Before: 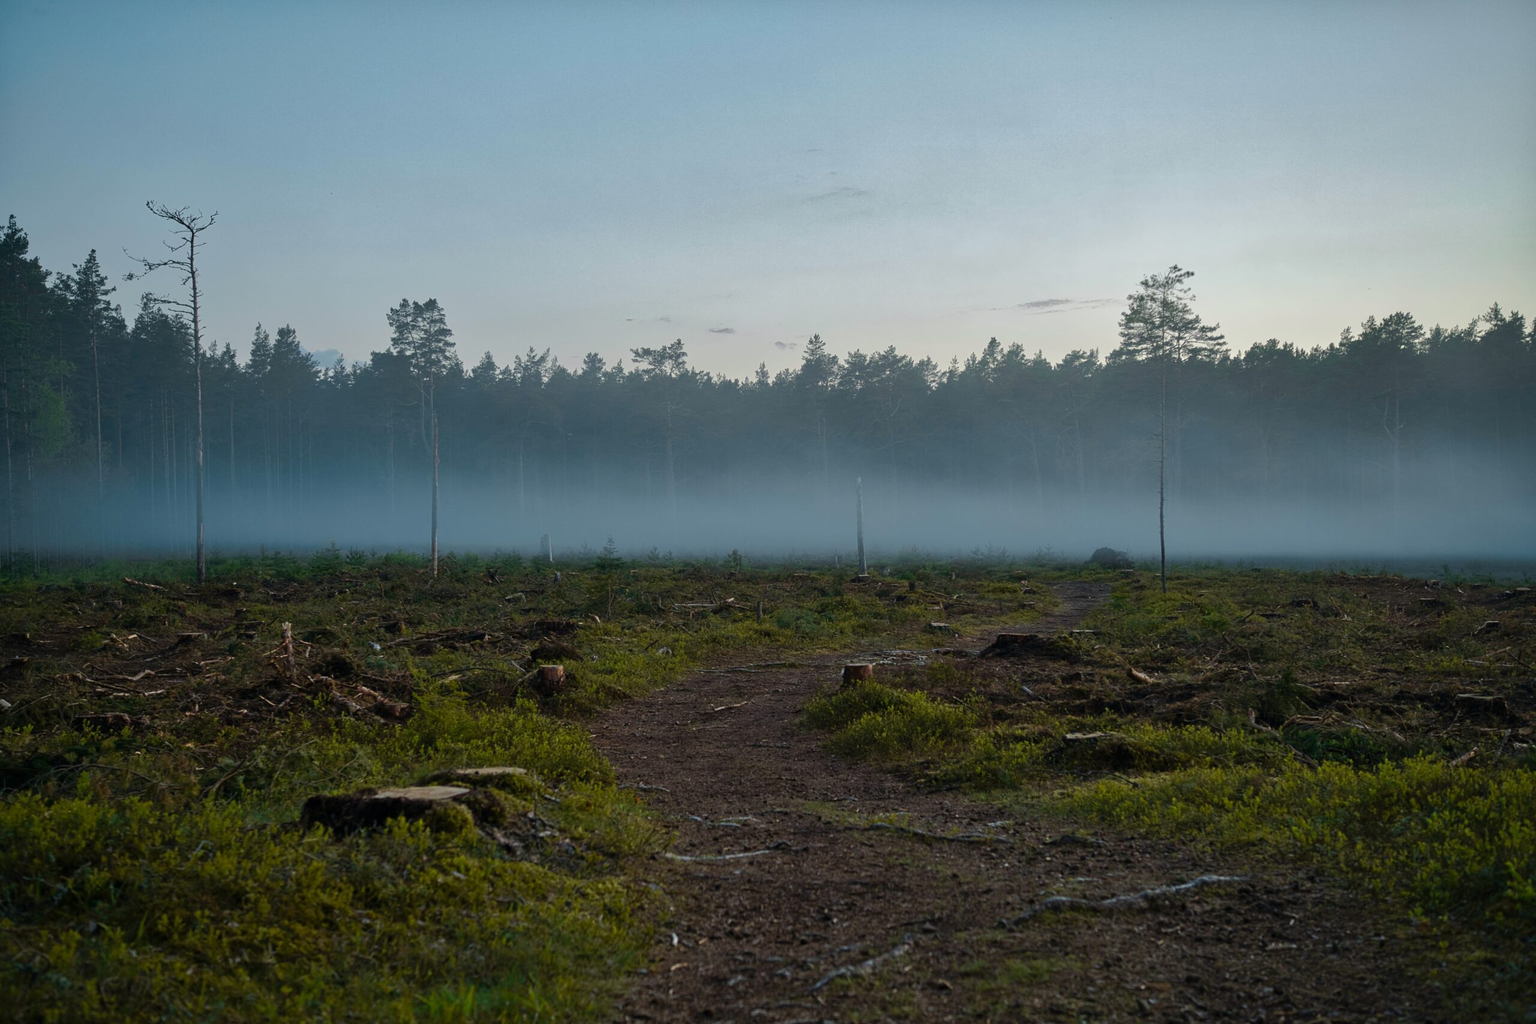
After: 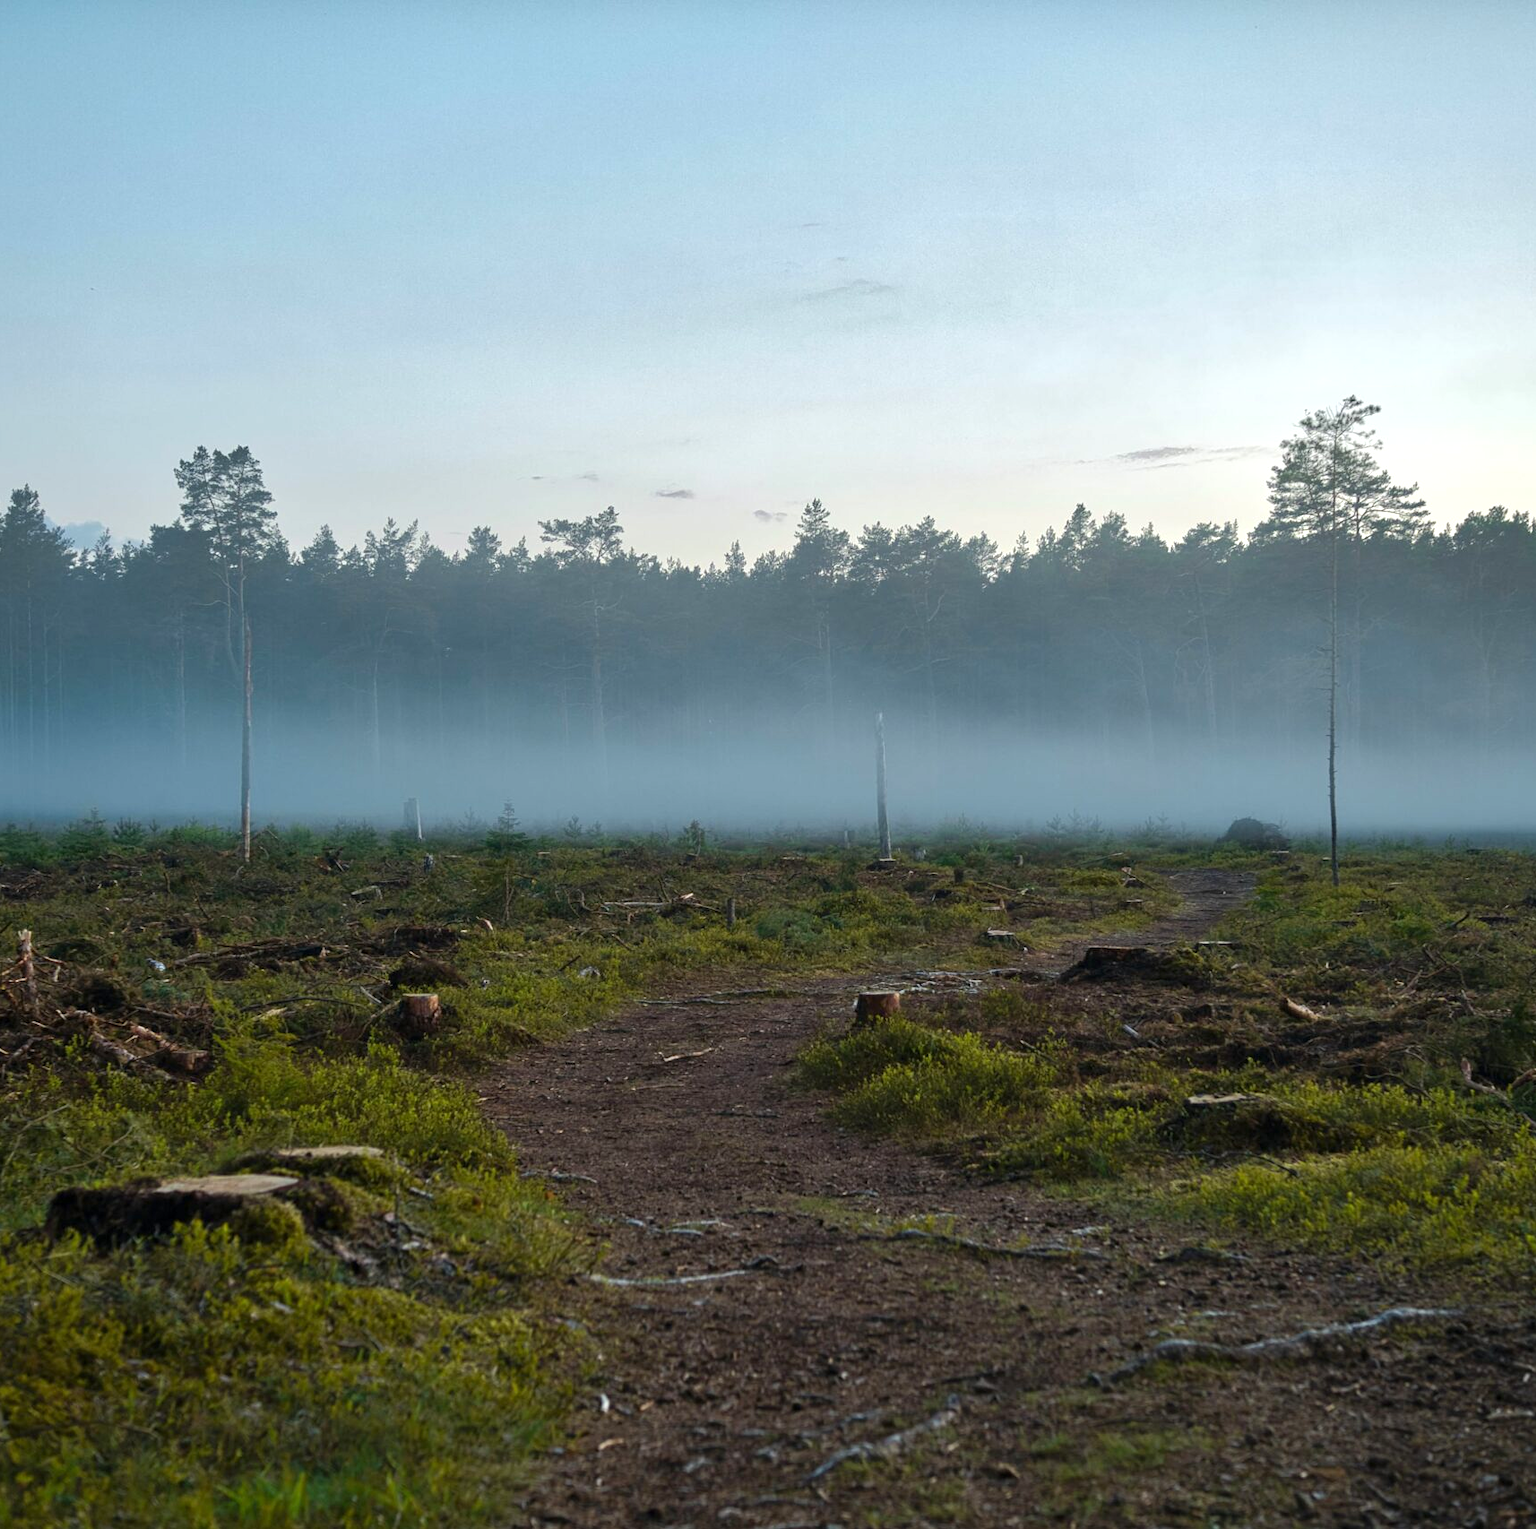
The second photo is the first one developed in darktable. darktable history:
exposure: exposure 0.609 EV, compensate highlight preservation false
crop and rotate: left 17.614%, right 15.432%
